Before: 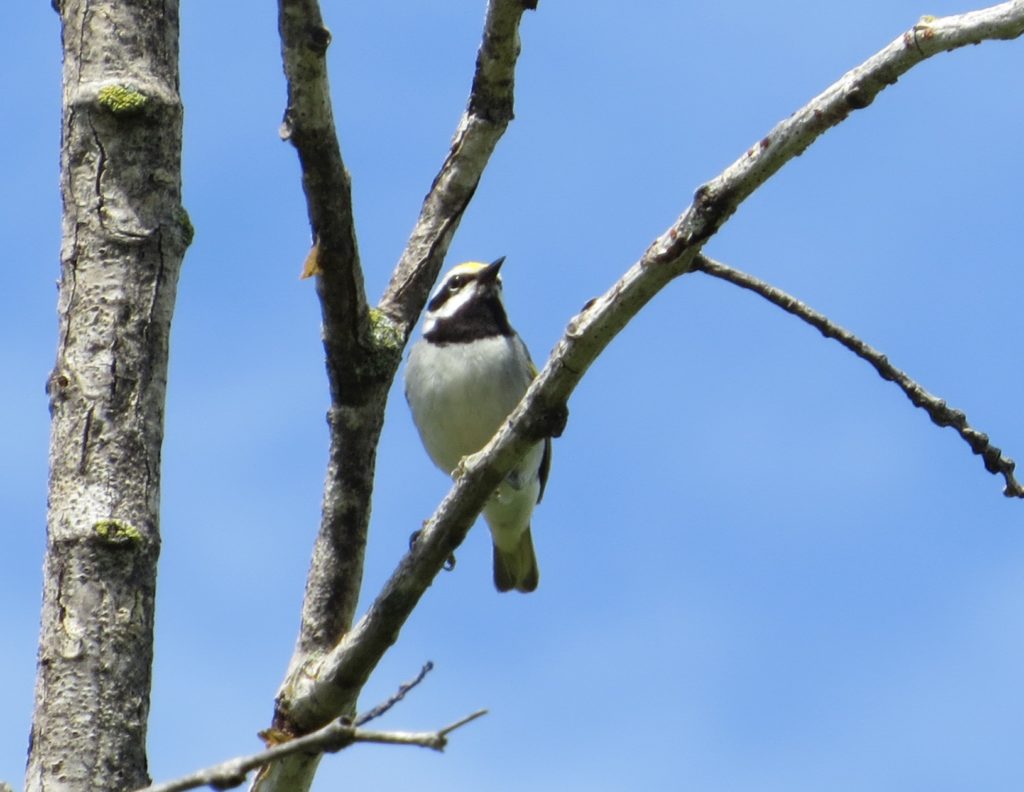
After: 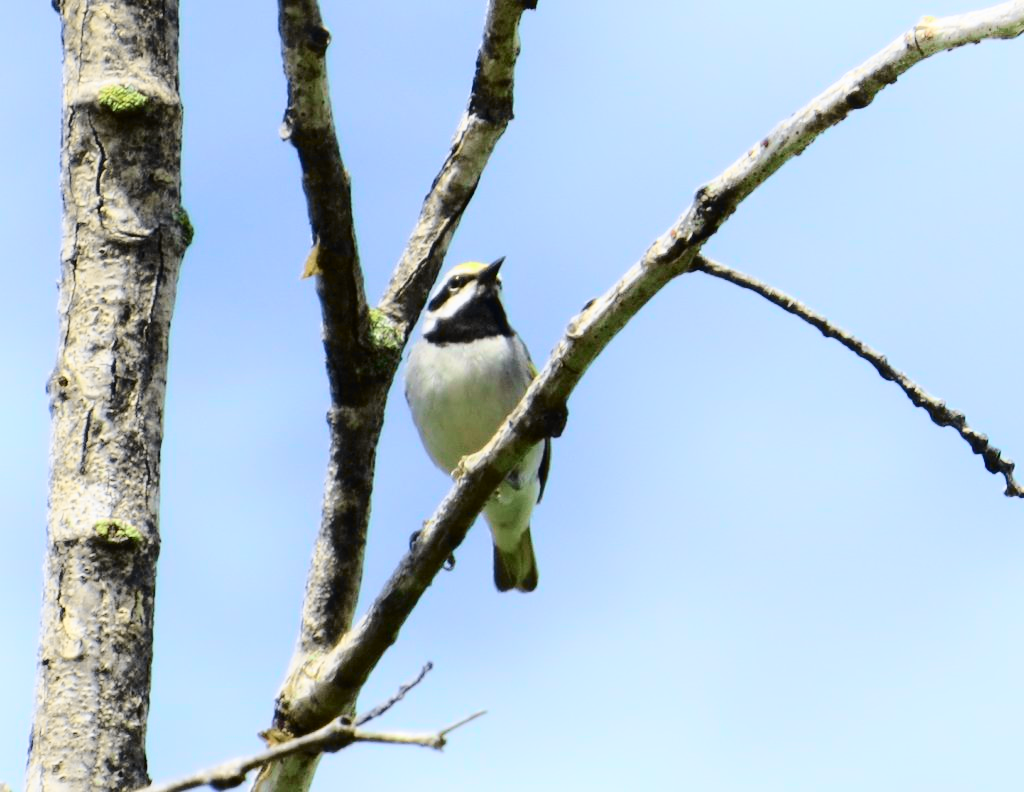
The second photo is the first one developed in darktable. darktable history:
tone curve: curves: ch0 [(0, 0.011) (0.053, 0.026) (0.174, 0.115) (0.398, 0.444) (0.673, 0.775) (0.829, 0.906) (0.991, 0.981)]; ch1 [(0, 0) (0.276, 0.206) (0.409, 0.383) (0.473, 0.458) (0.492, 0.499) (0.521, 0.502) (0.546, 0.543) (0.585, 0.617) (0.659, 0.686) (0.78, 0.8) (1, 1)]; ch2 [(0, 0) (0.438, 0.449) (0.473, 0.469) (0.503, 0.5) (0.523, 0.538) (0.562, 0.598) (0.612, 0.635) (0.695, 0.713) (1, 1)], color space Lab, independent channels, preserve colors none
shadows and highlights: highlights 70.78, soften with gaussian
